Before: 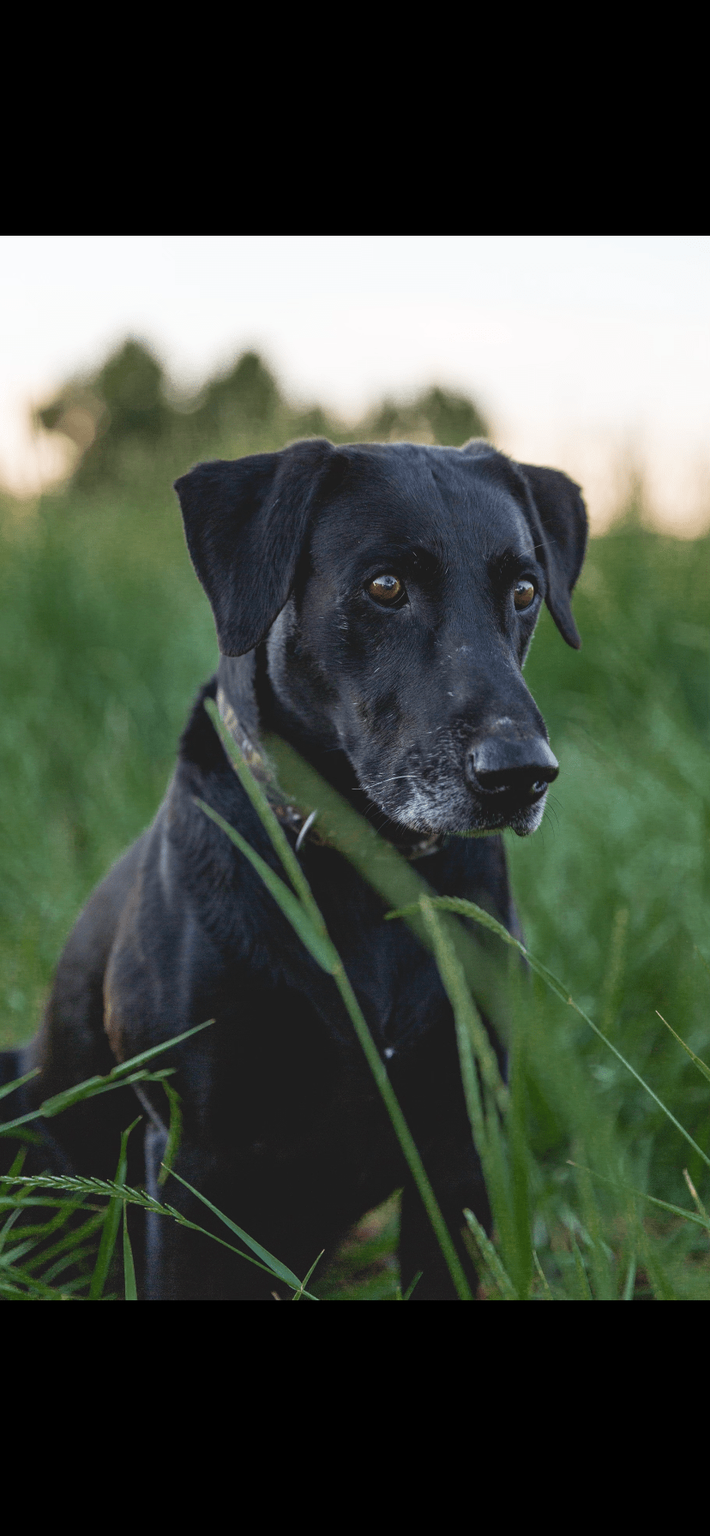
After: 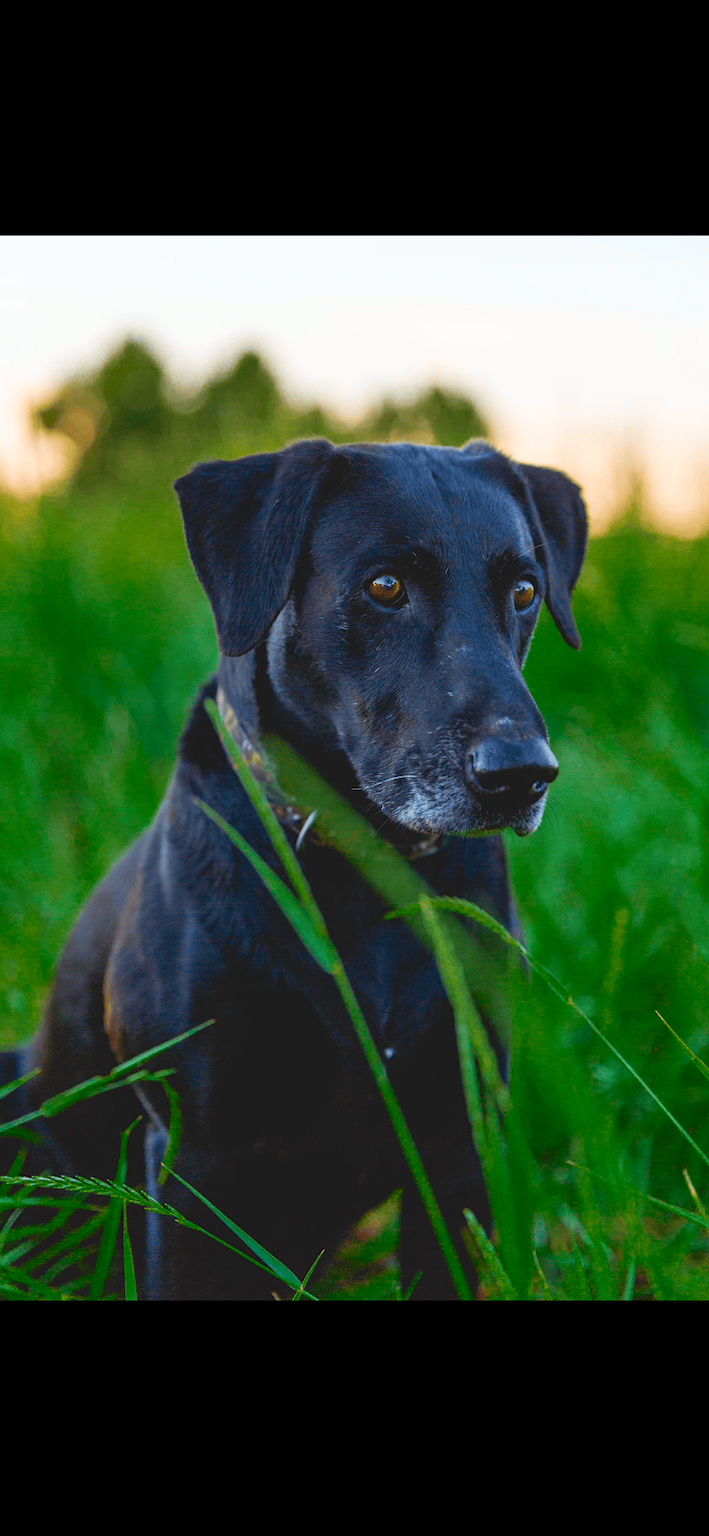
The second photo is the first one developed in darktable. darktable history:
color correction: highlights b* 0.036, saturation 2.19
